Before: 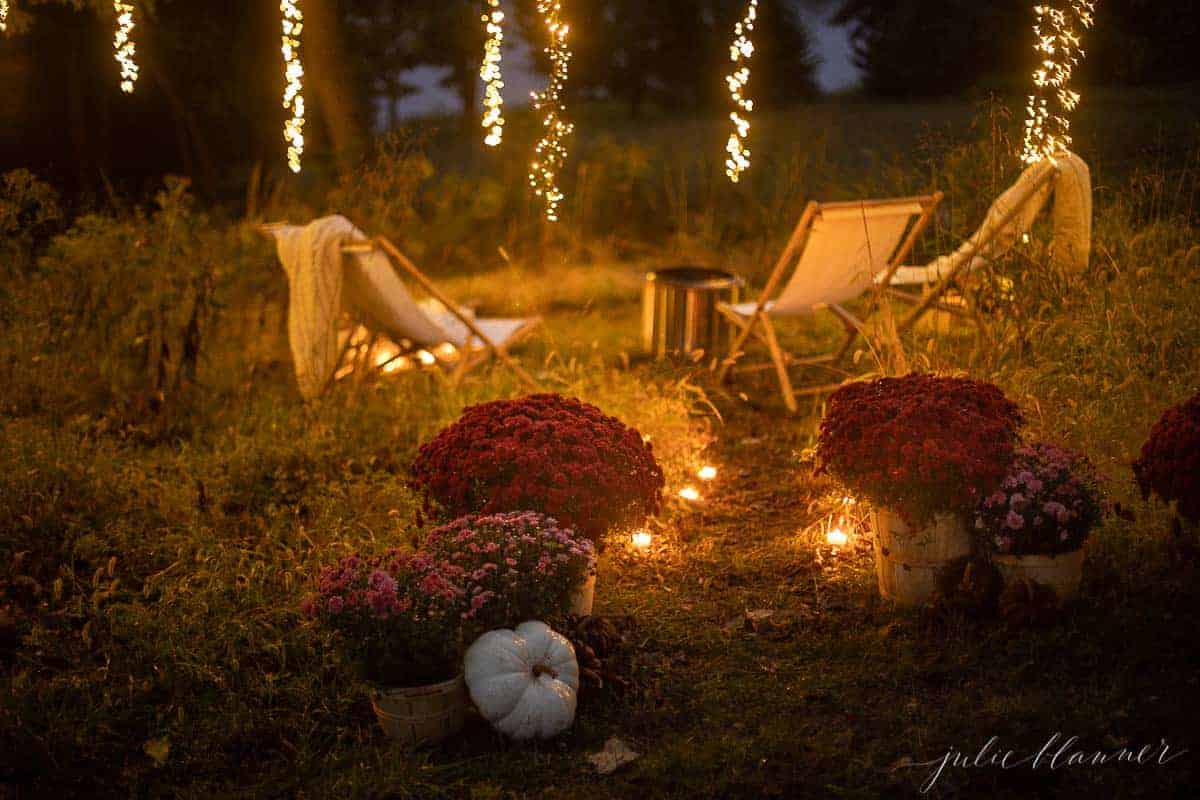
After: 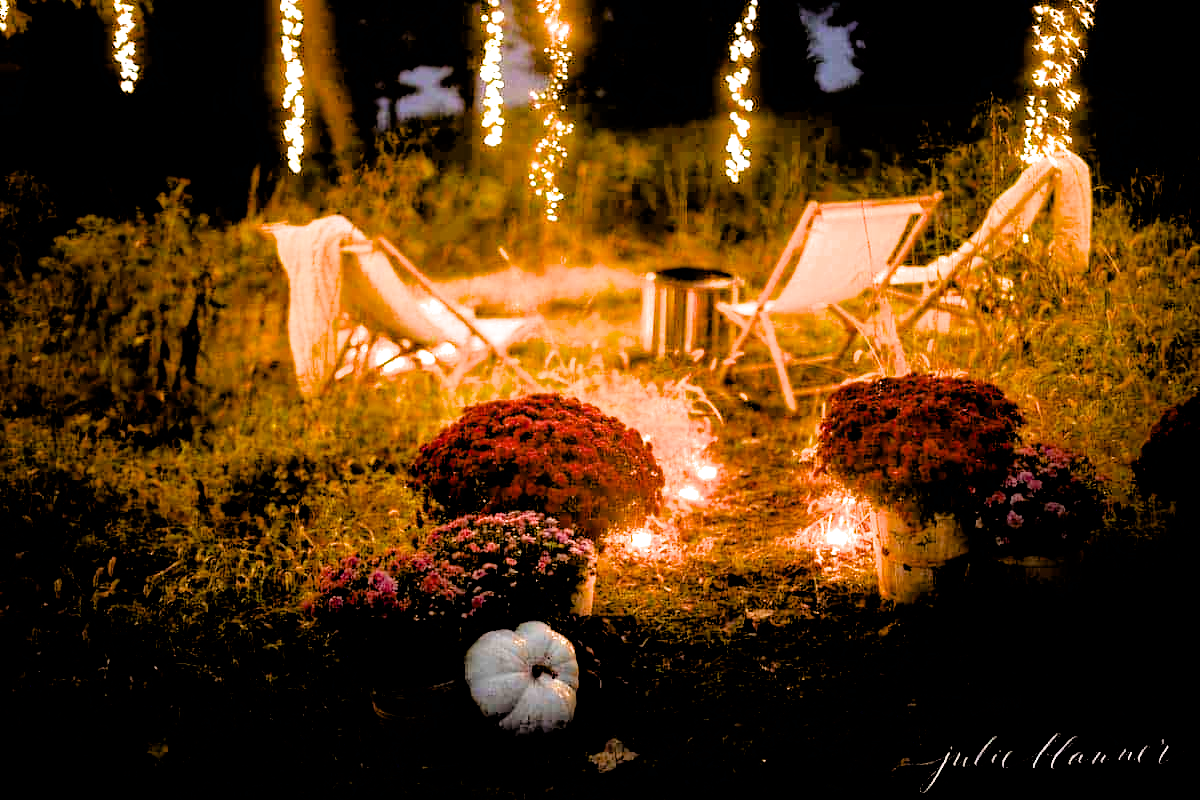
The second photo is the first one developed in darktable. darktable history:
tone equalizer: -8 EV -1.11 EV, -7 EV -0.986 EV, -6 EV -0.878 EV, -5 EV -0.611 EV, -3 EV 0.6 EV, -2 EV 0.86 EV, -1 EV 0.987 EV, +0 EV 1.06 EV
filmic rgb: black relative exposure -3.43 EV, white relative exposure 3.45 EV, threshold 5.97 EV, hardness 2.37, contrast 1.104, color science v6 (2022), enable highlight reconstruction true
exposure: black level correction 0.011, exposure 0.698 EV, compensate highlight preservation false
